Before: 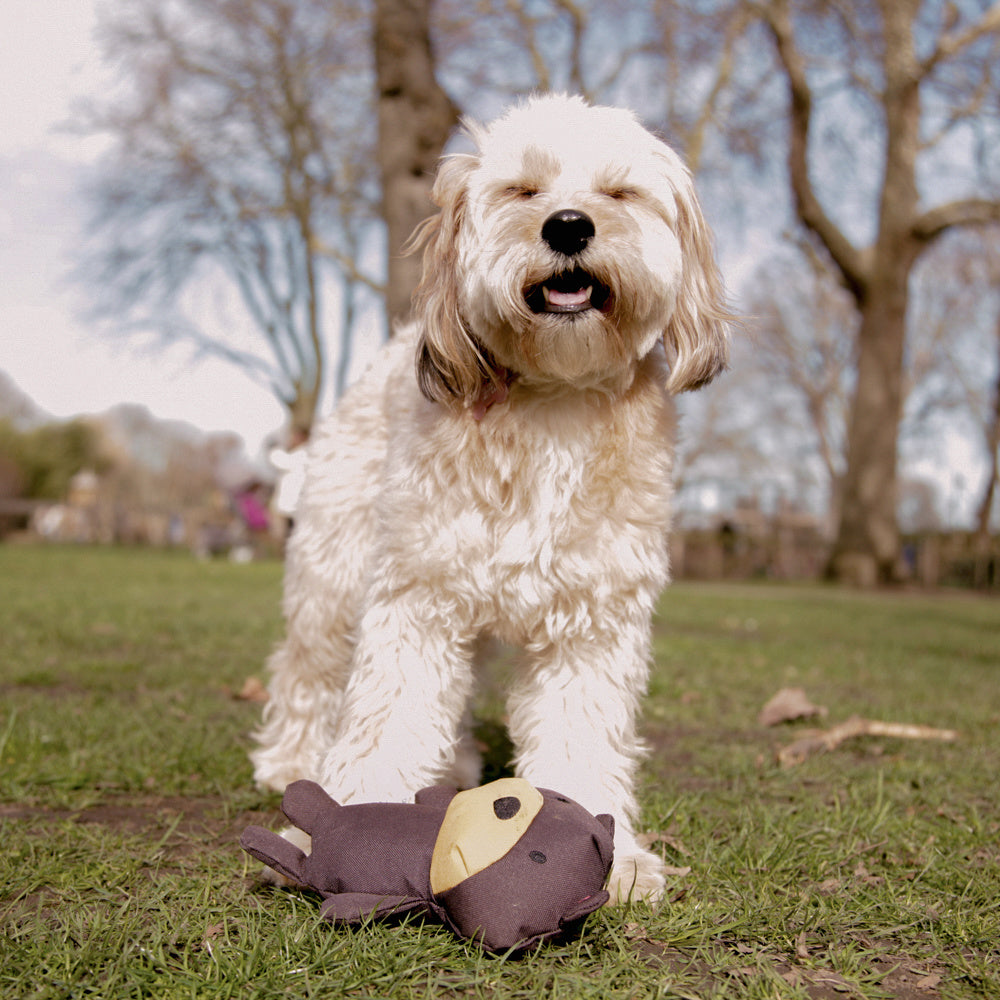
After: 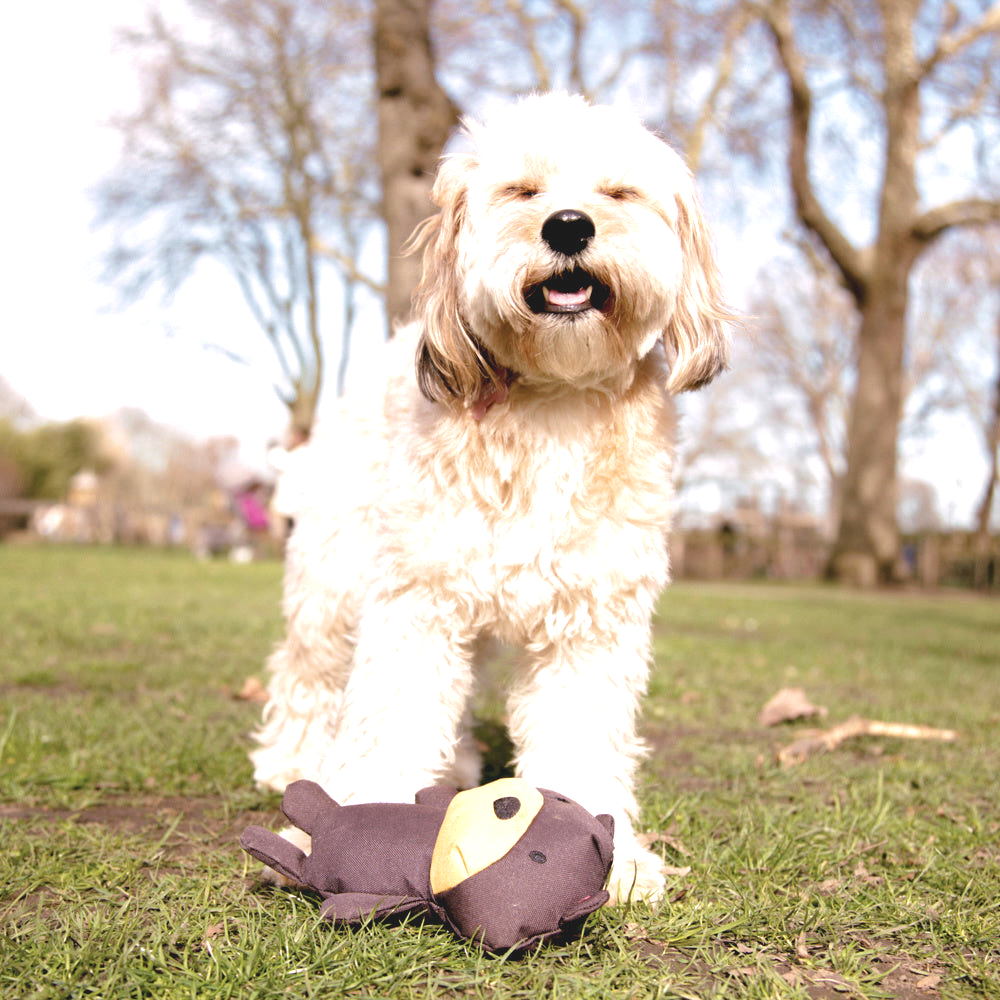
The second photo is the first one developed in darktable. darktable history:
base curve: curves: ch0 [(0, 0) (0.297, 0.298) (1, 1)], preserve colors none
exposure: black level correction -0.005, exposure 1 EV, compensate highlight preservation false
